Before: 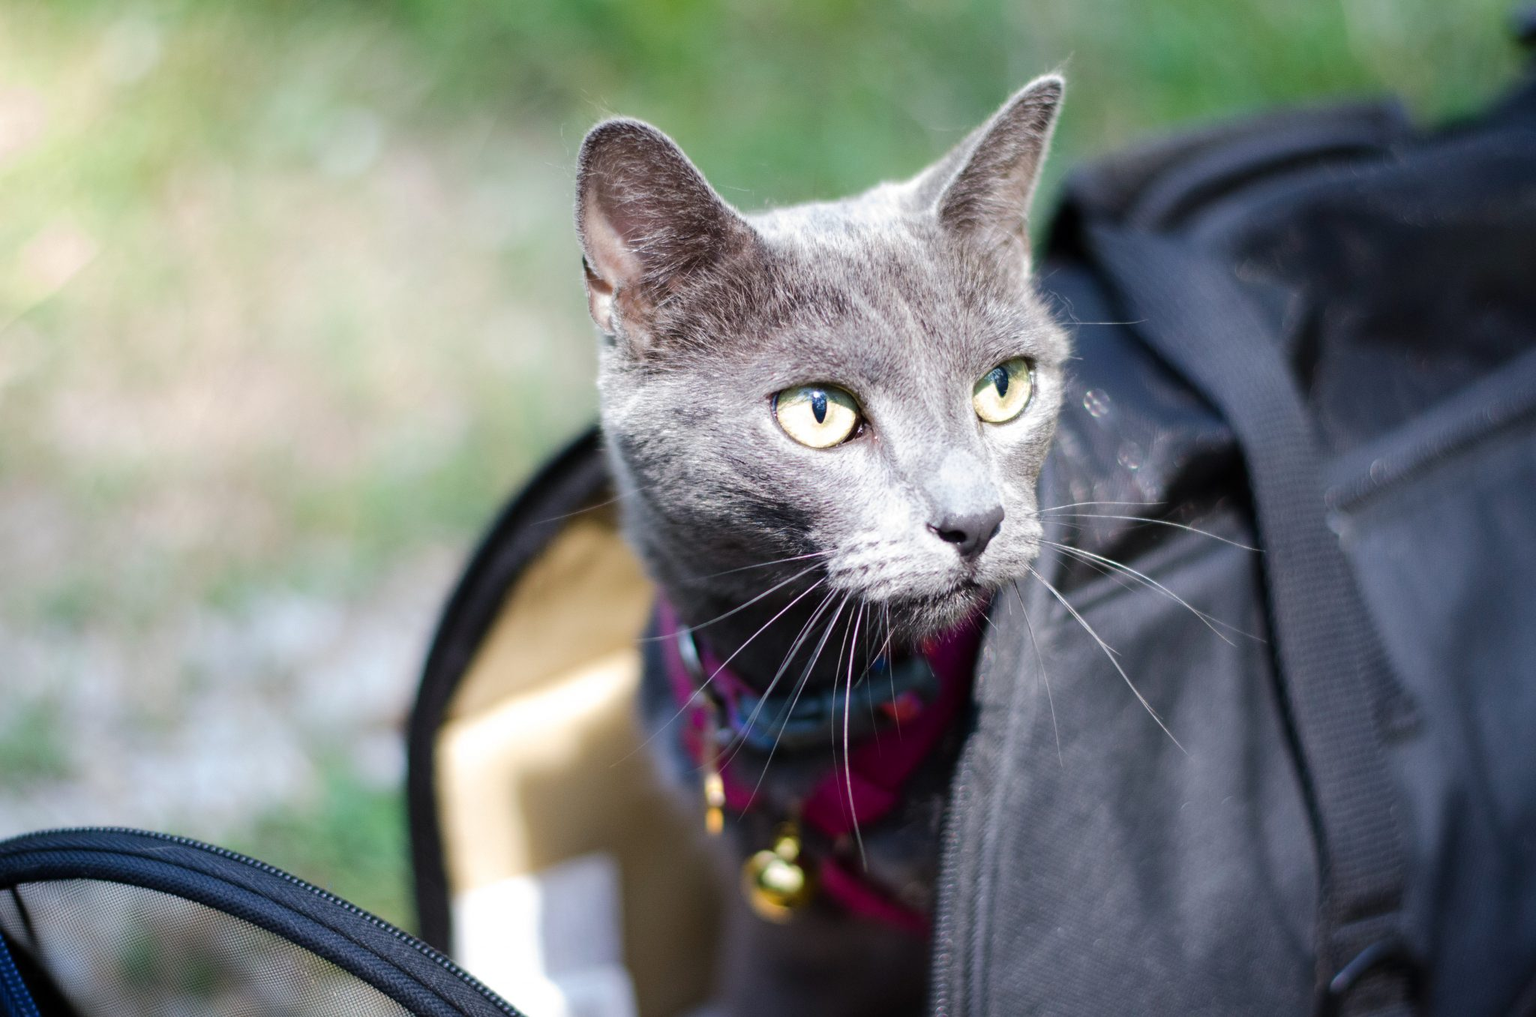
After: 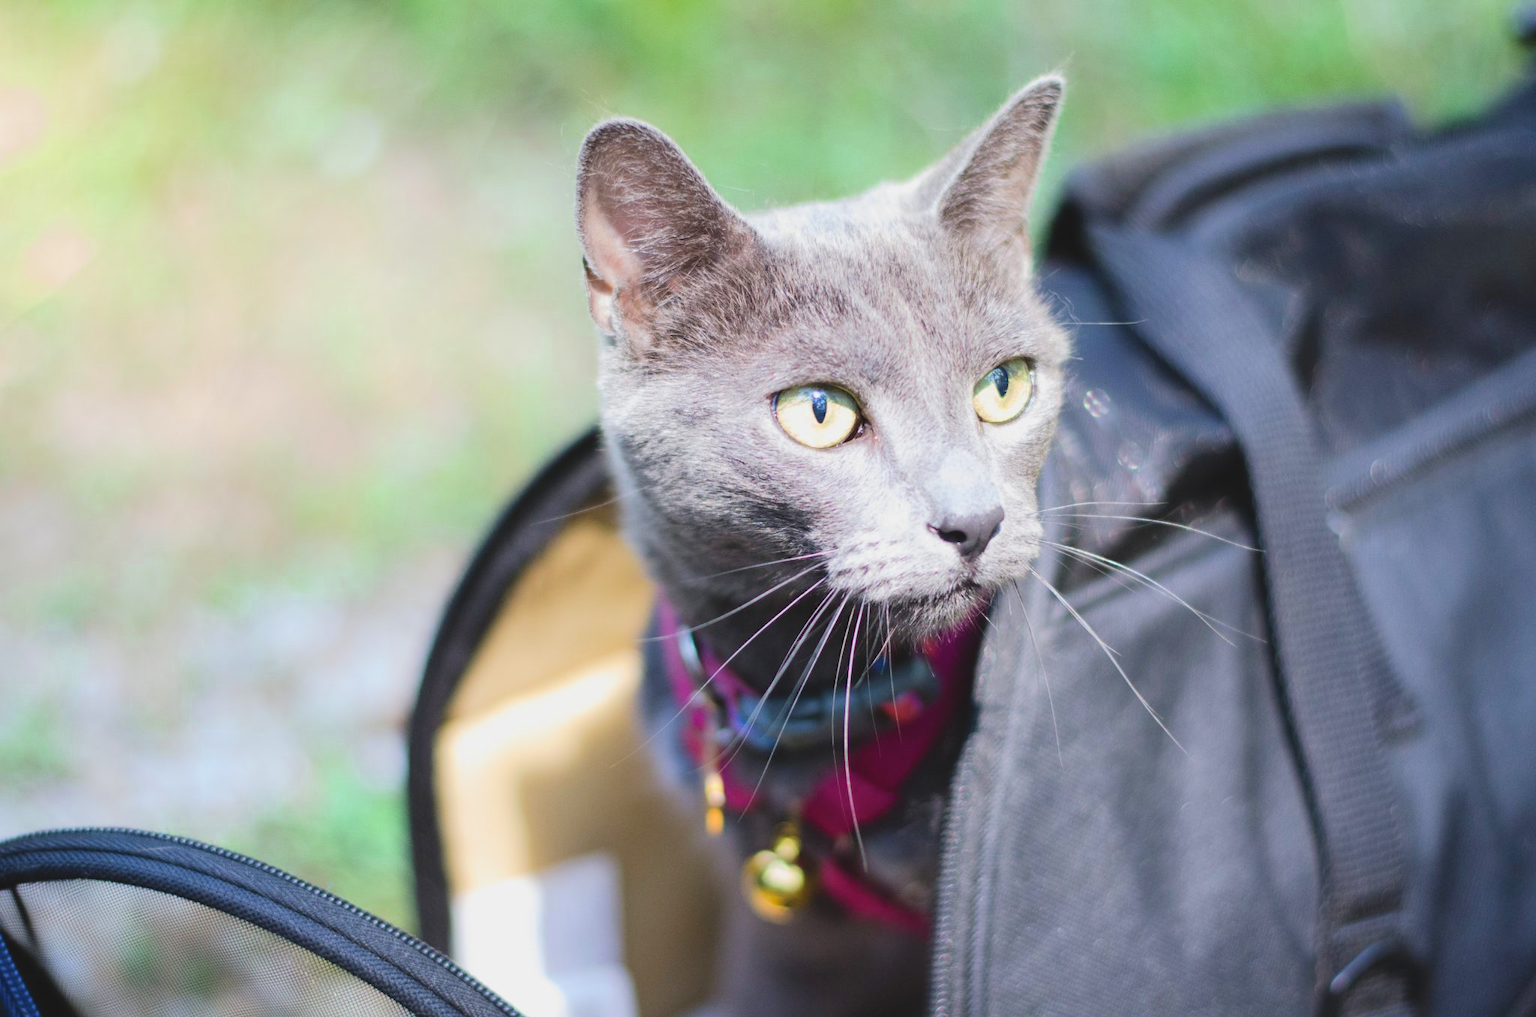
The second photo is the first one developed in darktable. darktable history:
color zones: curves: ch0 [(0.25, 0.5) (0.463, 0.627) (0.484, 0.637) (0.75, 0.5)]
contrast brightness saturation: contrast -0.175, saturation 0.185
tone curve: curves: ch0 [(0, 0) (0.07, 0.057) (0.15, 0.177) (0.352, 0.445) (0.59, 0.703) (0.857, 0.908) (1, 1)], color space Lab, independent channels
